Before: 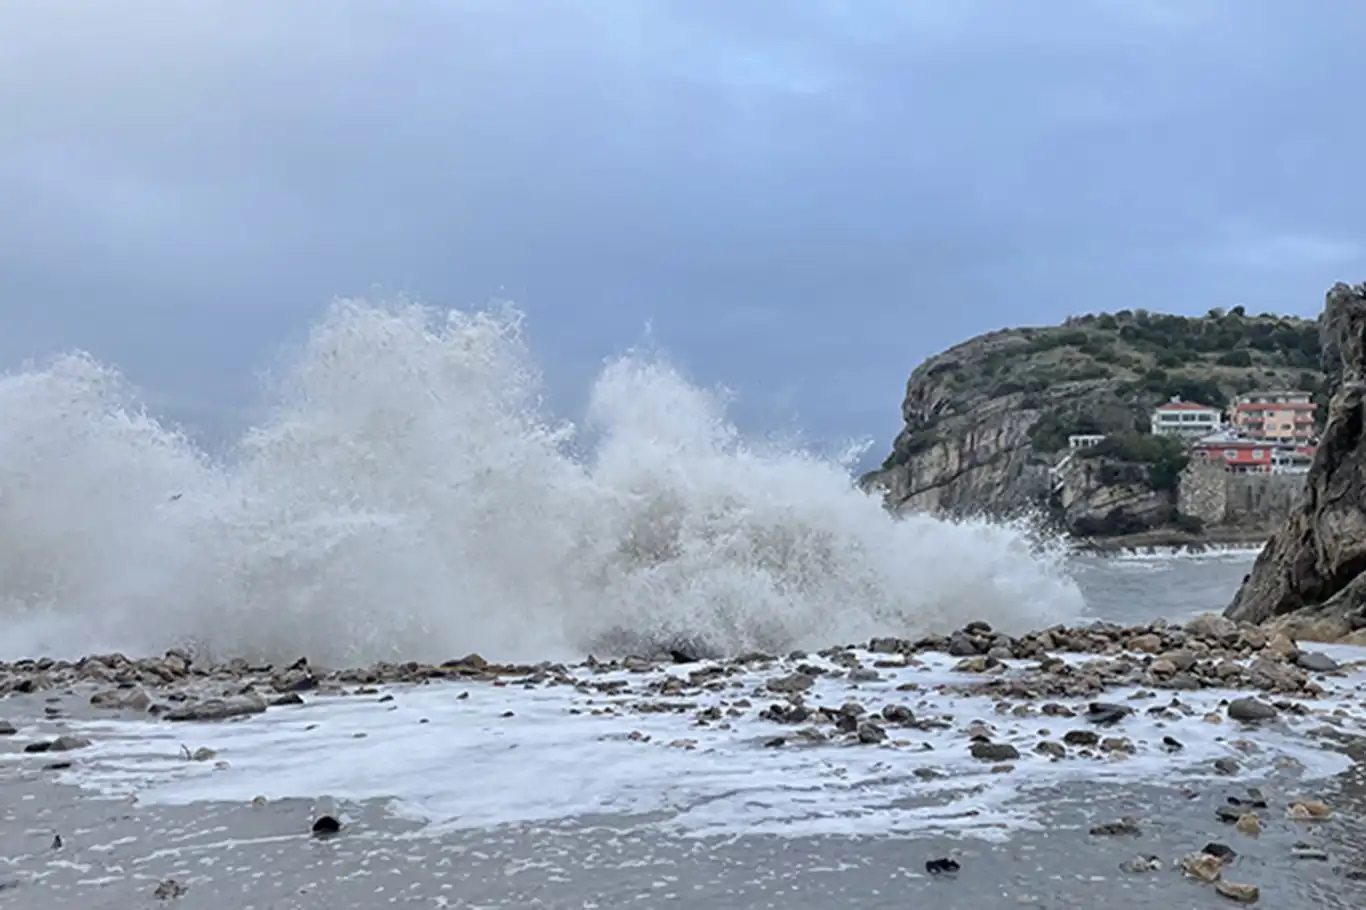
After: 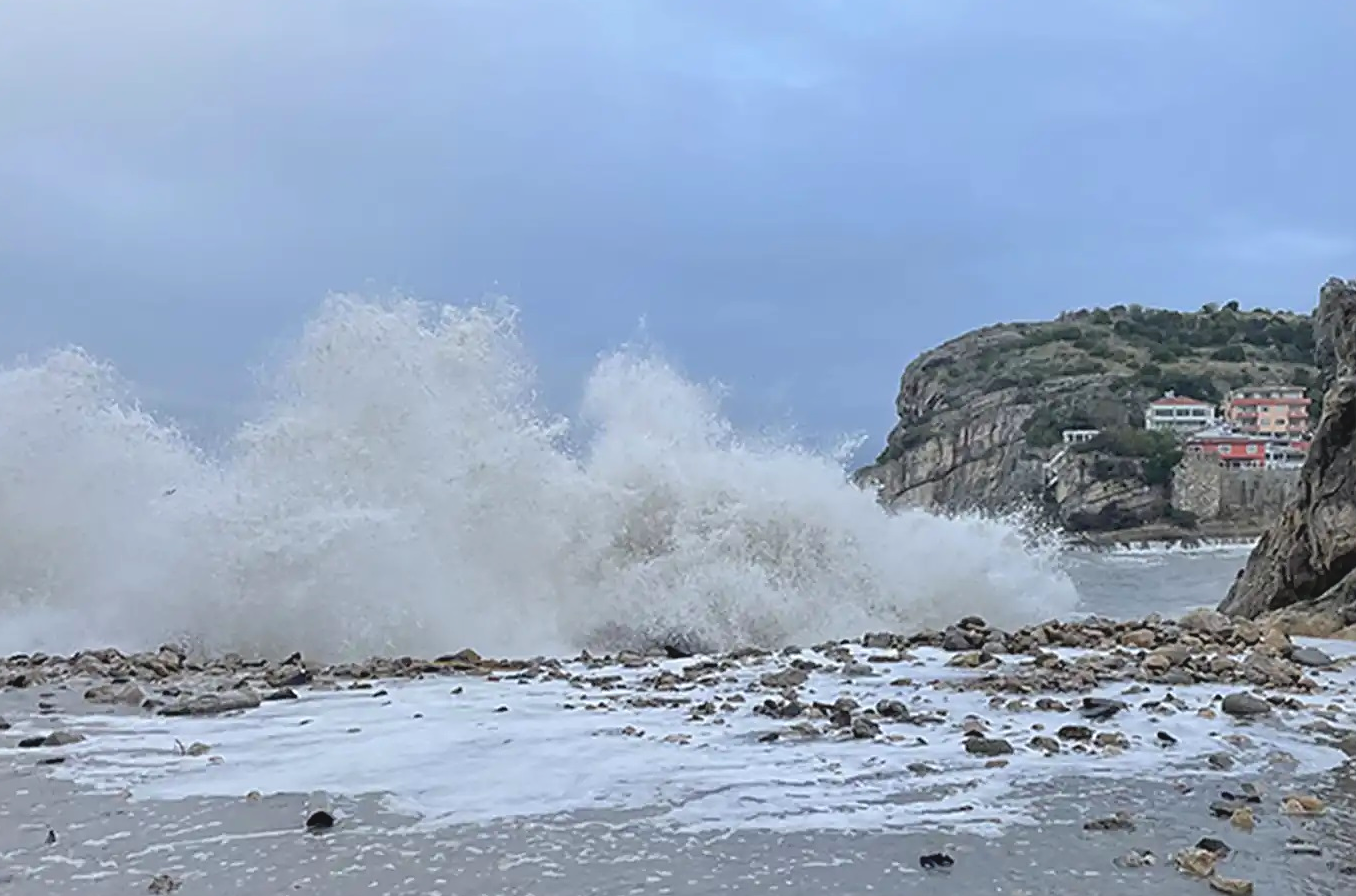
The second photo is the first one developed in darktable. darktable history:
contrast brightness saturation: contrast -0.097, brightness 0.048, saturation 0.079
crop: left 0.483%, top 0.57%, right 0.187%, bottom 0.955%
sharpen: on, module defaults
